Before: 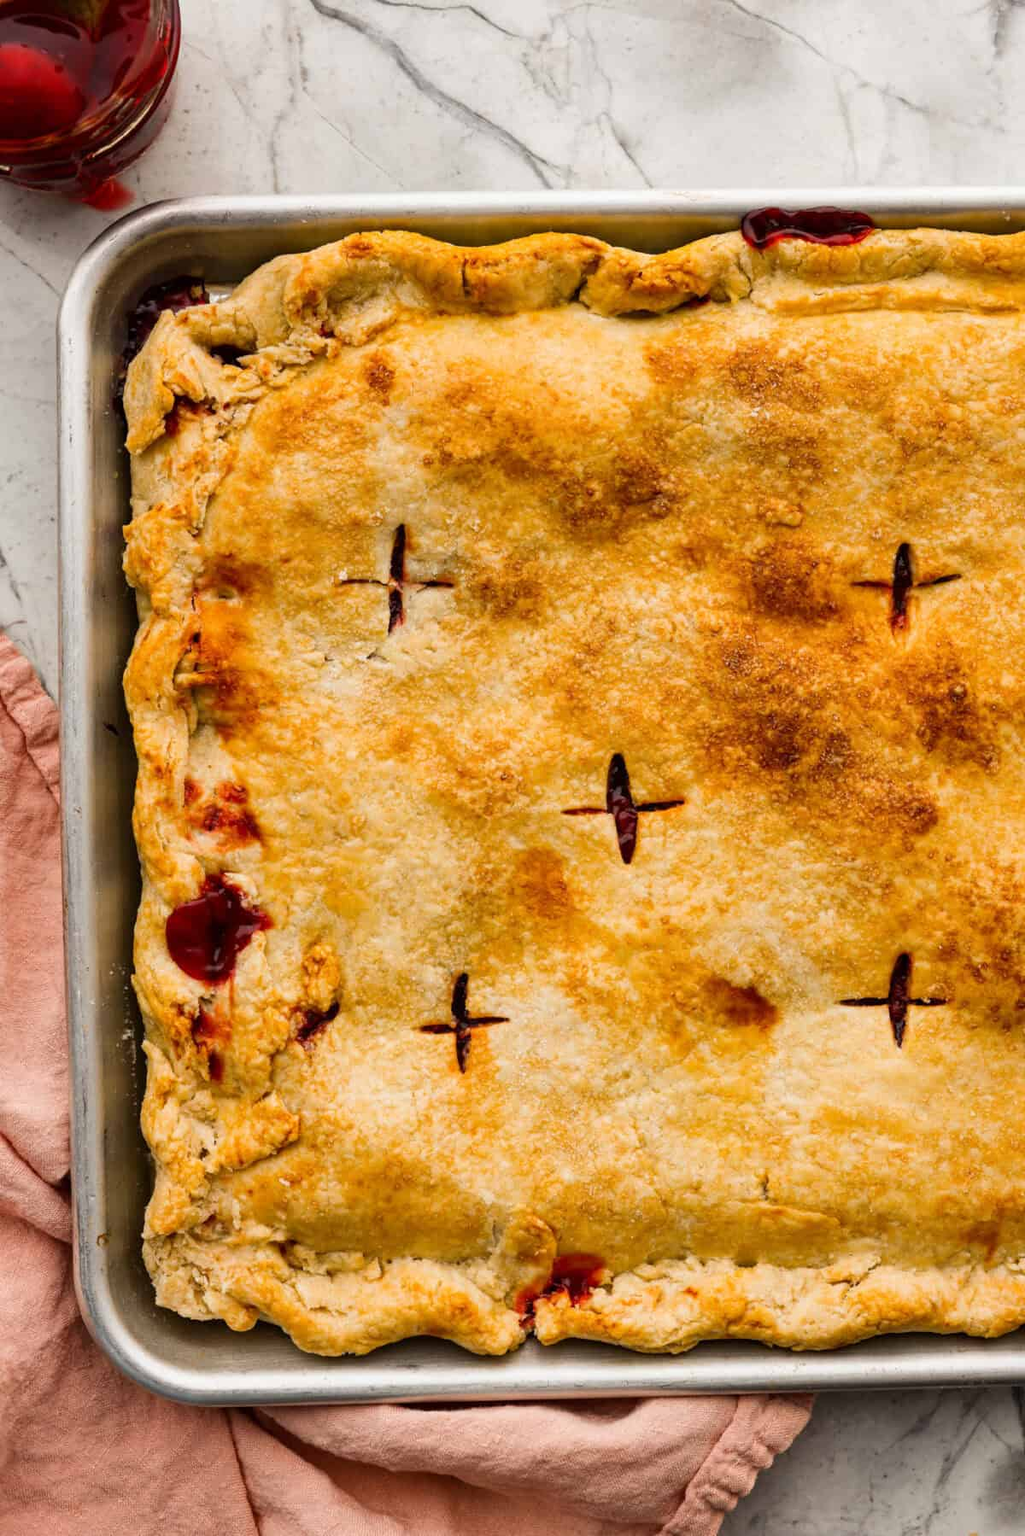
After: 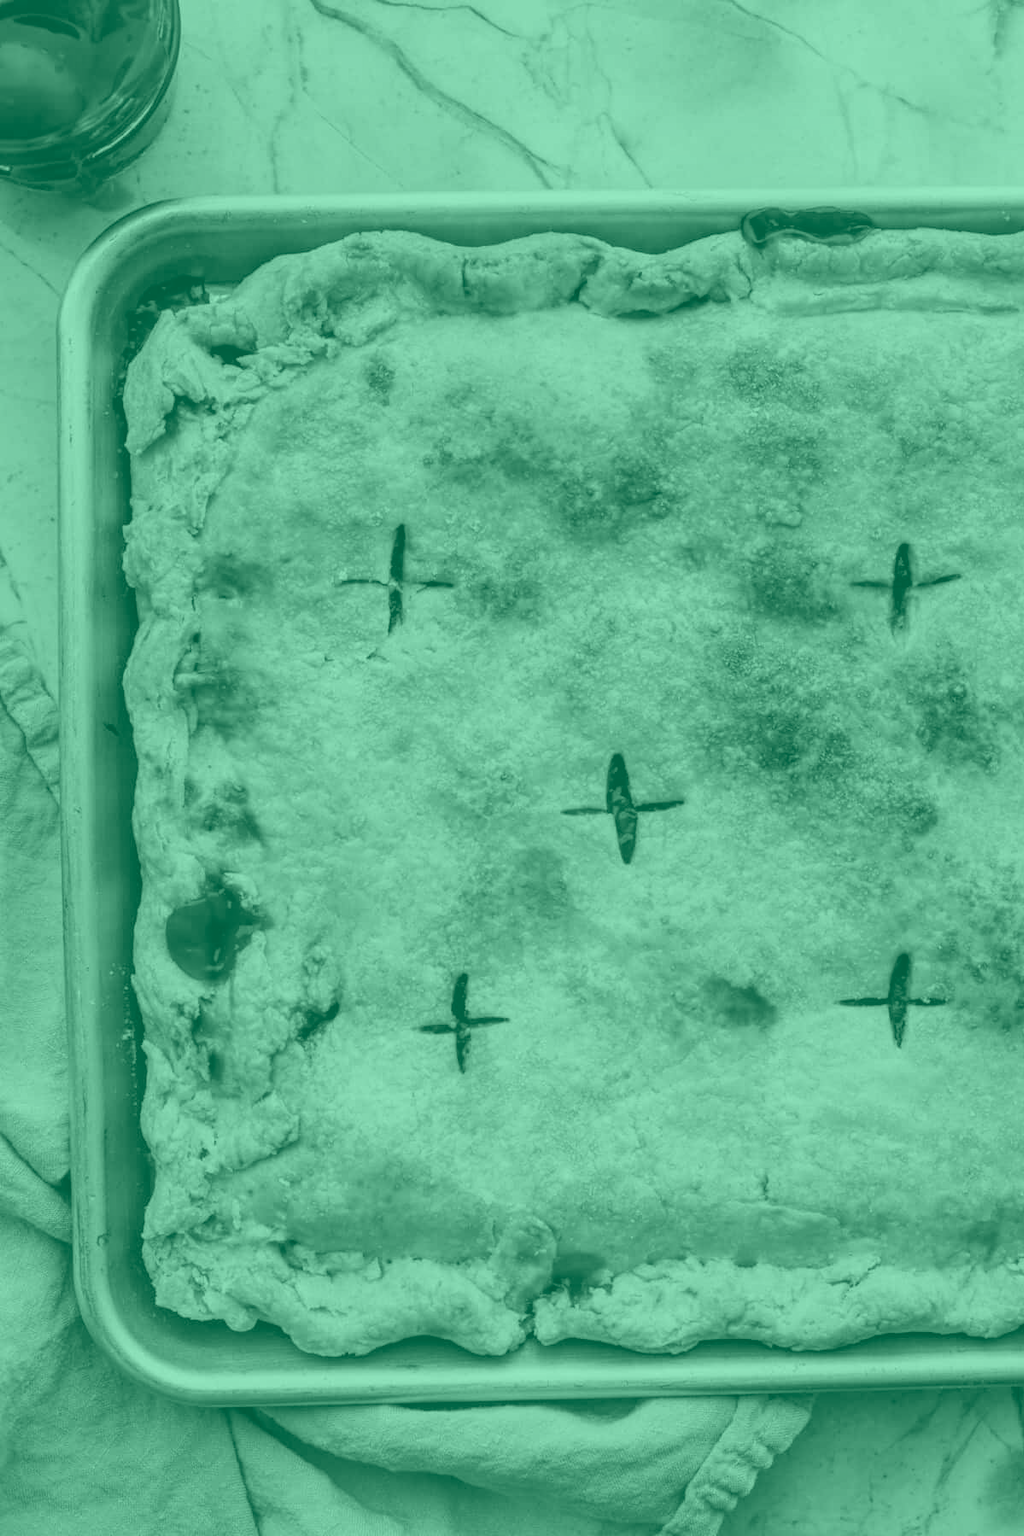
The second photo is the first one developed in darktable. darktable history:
colorize: hue 147.6°, saturation 65%, lightness 21.64%
white balance: emerald 1
local contrast: detail 130%
